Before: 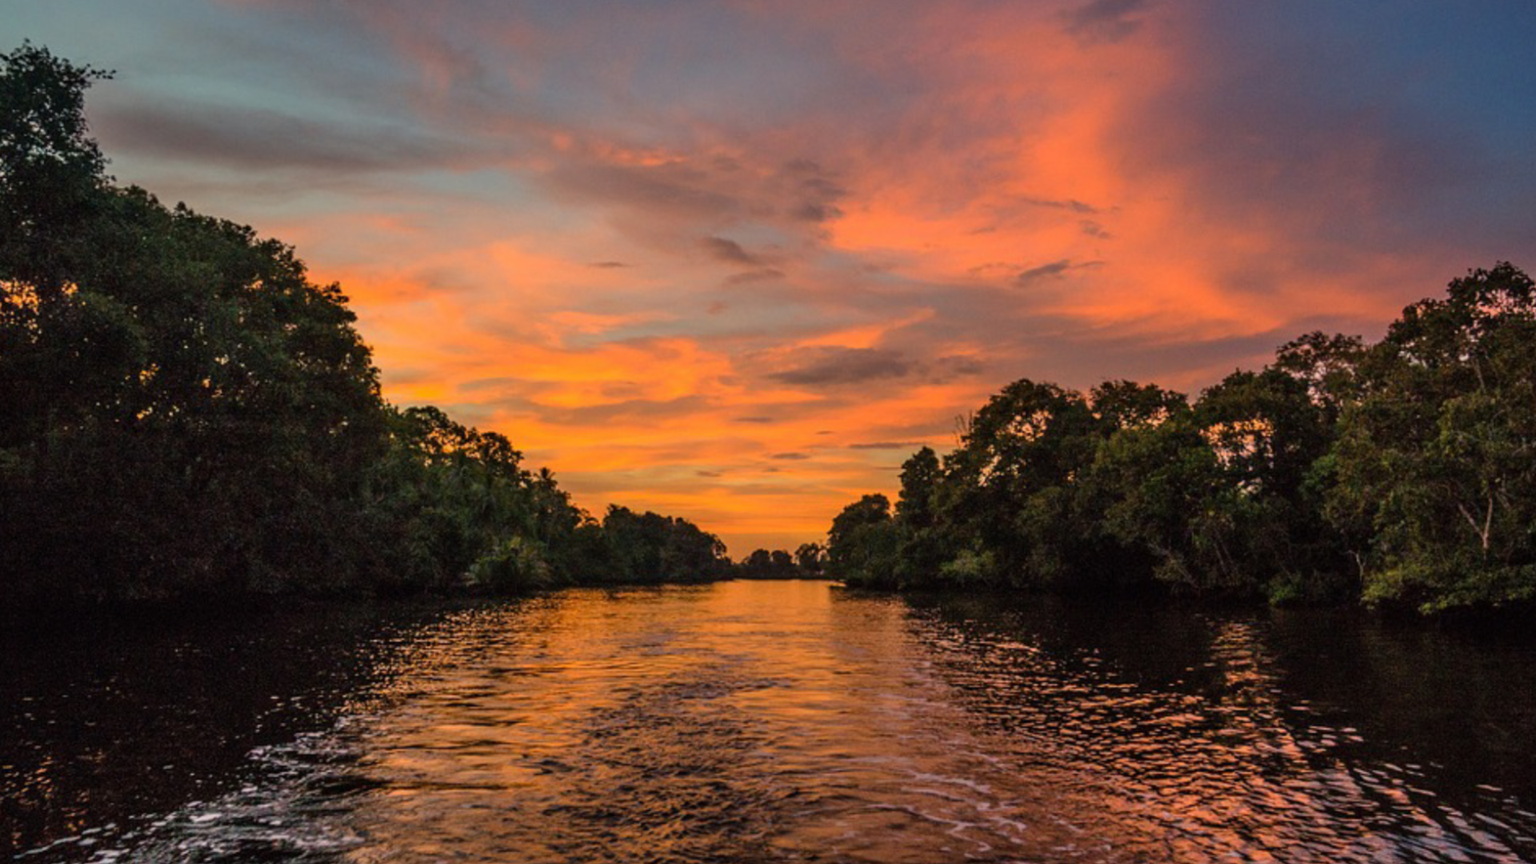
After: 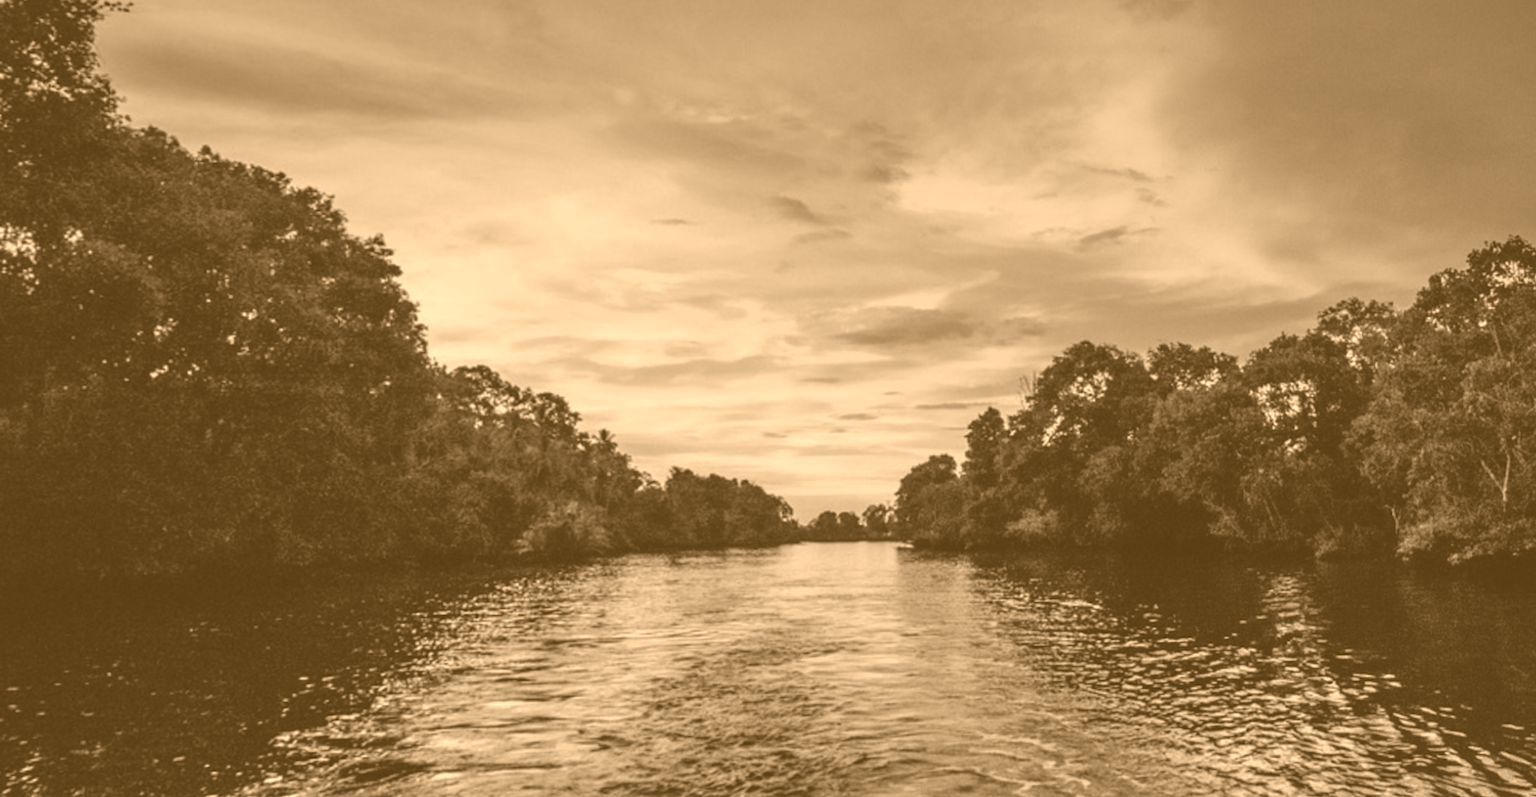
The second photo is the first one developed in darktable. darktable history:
colorize: hue 28.8°, source mix 100%
graduated density: on, module defaults
white balance: red 0.982, blue 1.018
rotate and perspective: rotation -0.013°, lens shift (vertical) -0.027, lens shift (horizontal) 0.178, crop left 0.016, crop right 0.989, crop top 0.082, crop bottom 0.918
